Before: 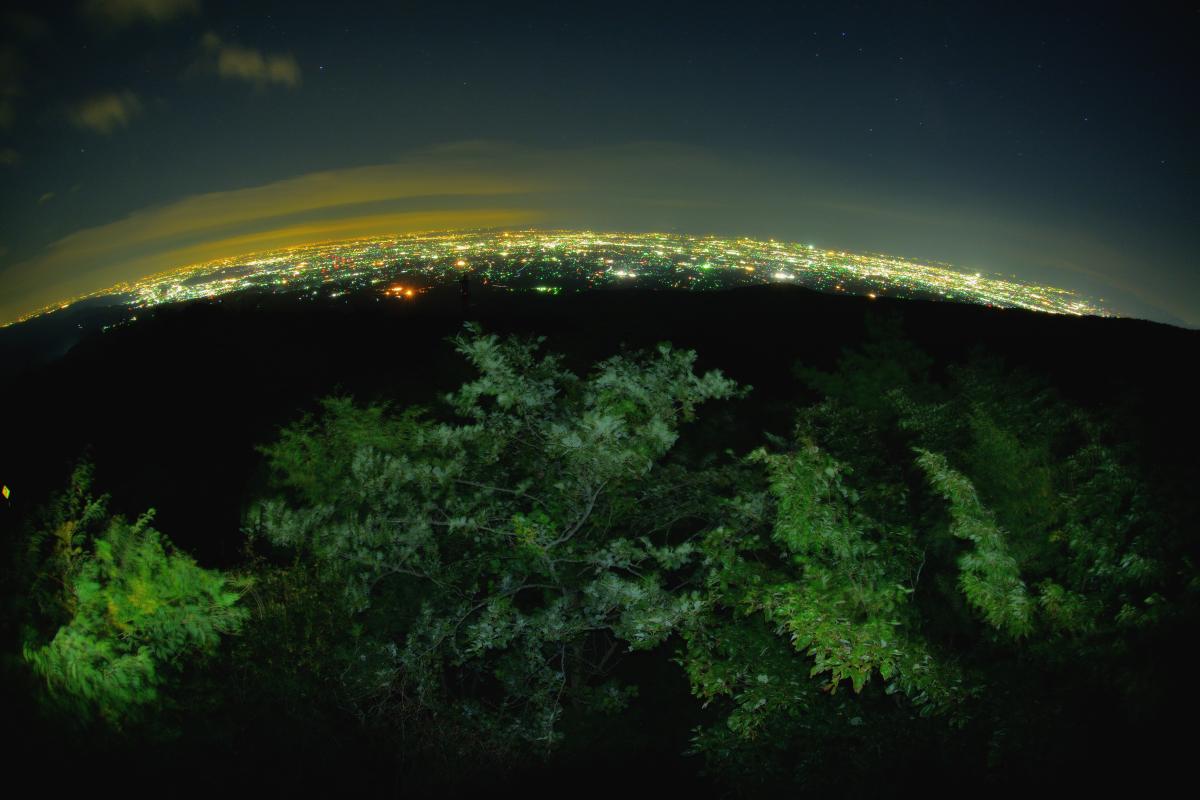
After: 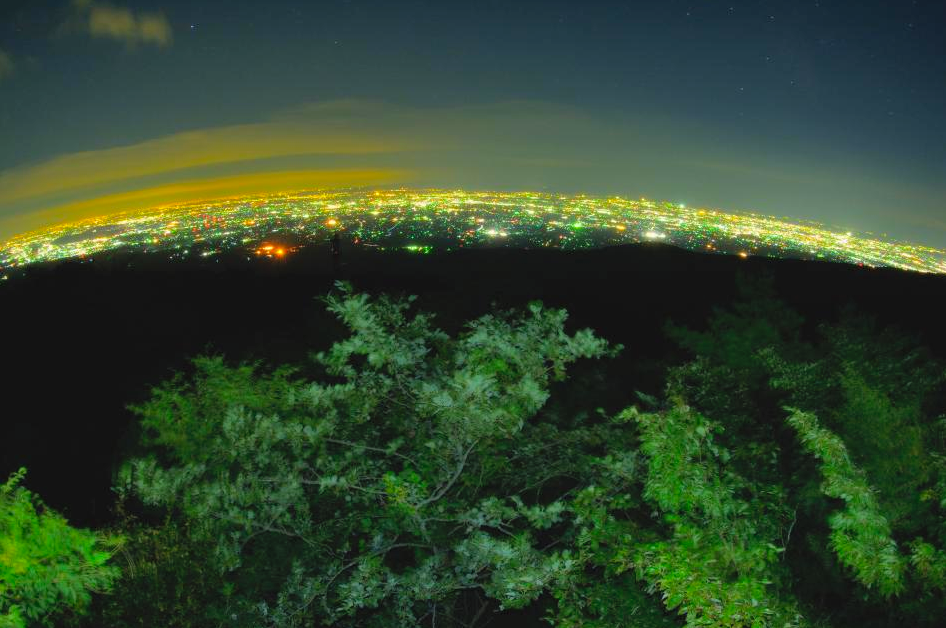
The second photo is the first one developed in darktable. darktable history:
shadows and highlights: radius 329.52, shadows 55.3, highlights -99.59, compress 94.18%, soften with gaussian
contrast brightness saturation: contrast 0.069, brightness 0.175, saturation 0.407
crop and rotate: left 10.764%, top 5.142%, right 10.371%, bottom 16.325%
